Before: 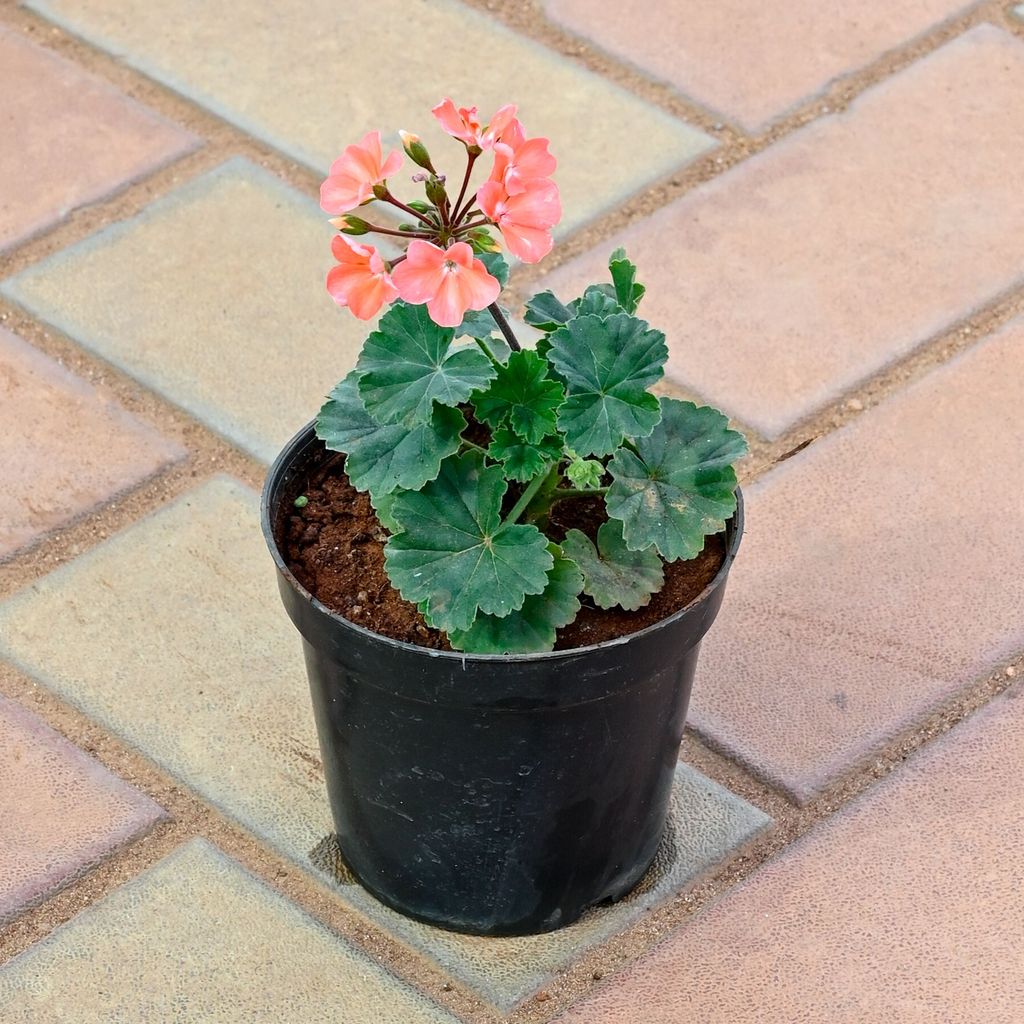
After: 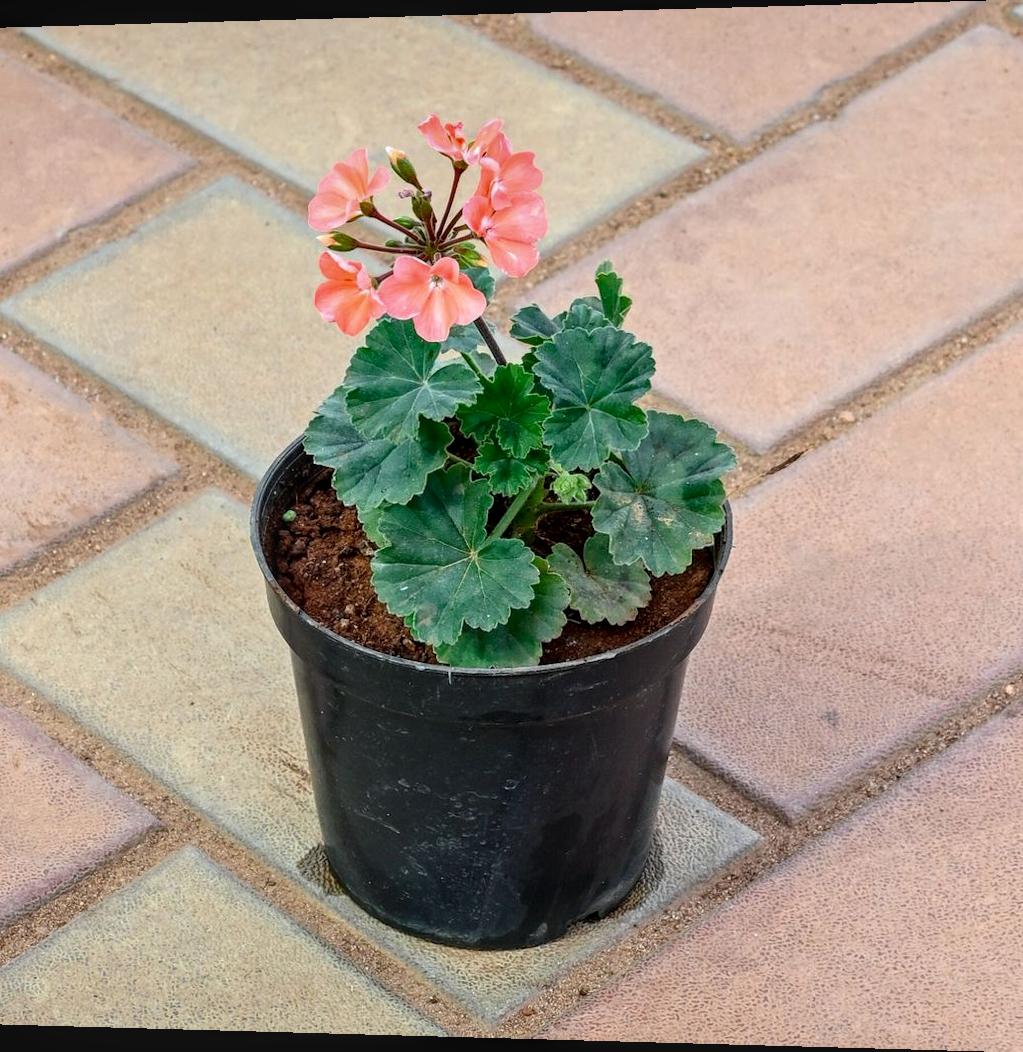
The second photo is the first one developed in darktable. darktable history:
local contrast: on, module defaults
rotate and perspective: lens shift (horizontal) -0.055, automatic cropping off
